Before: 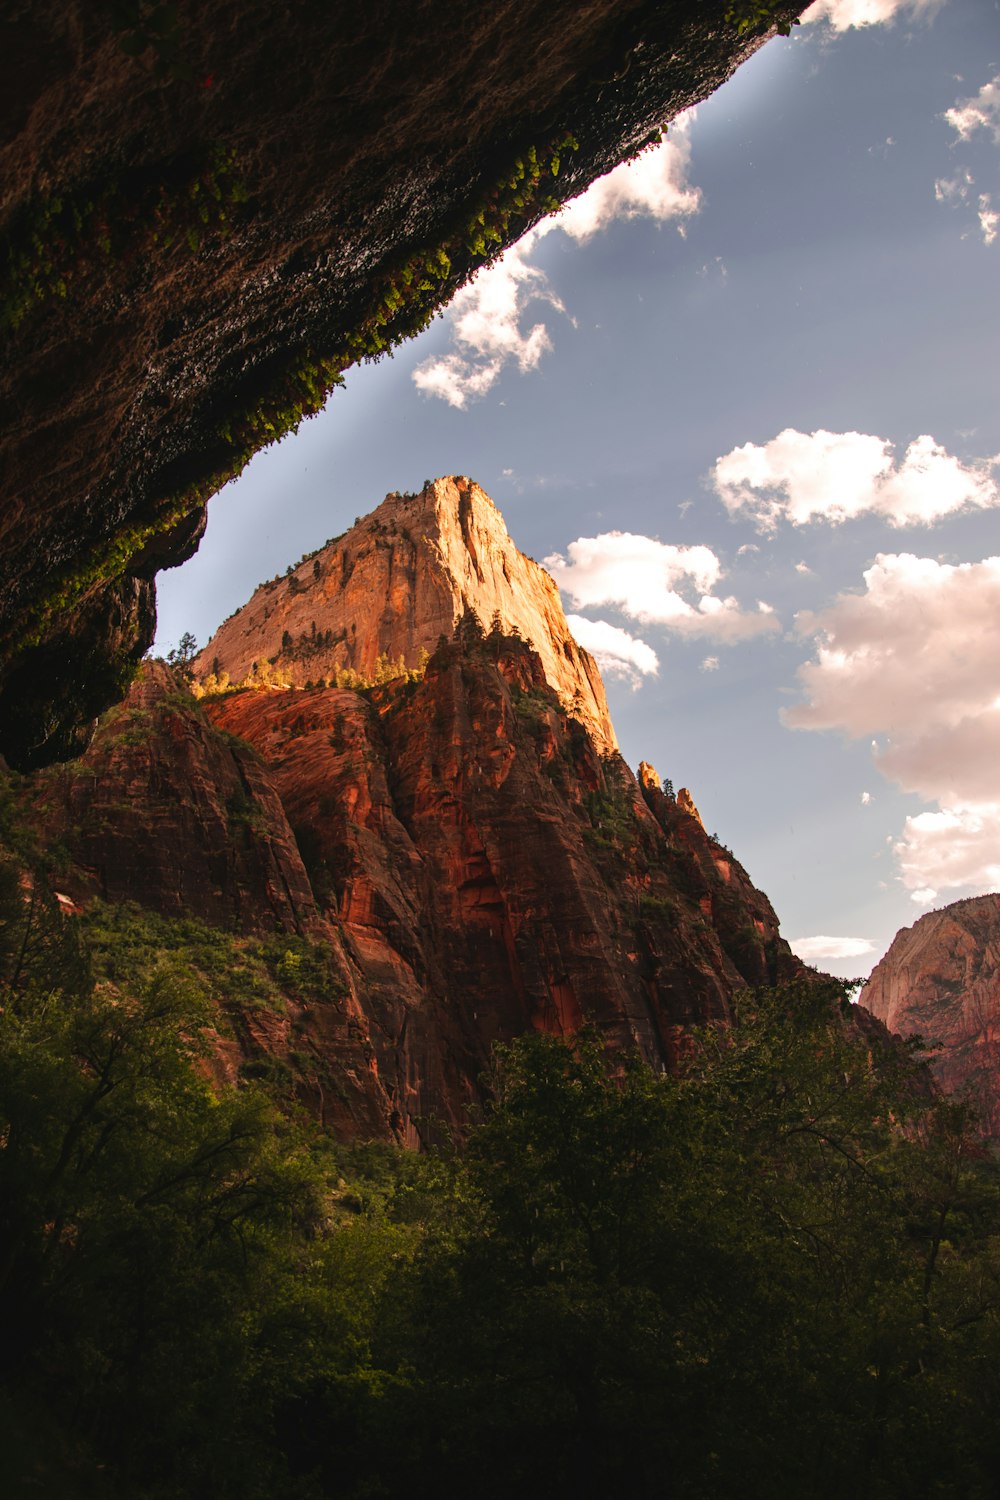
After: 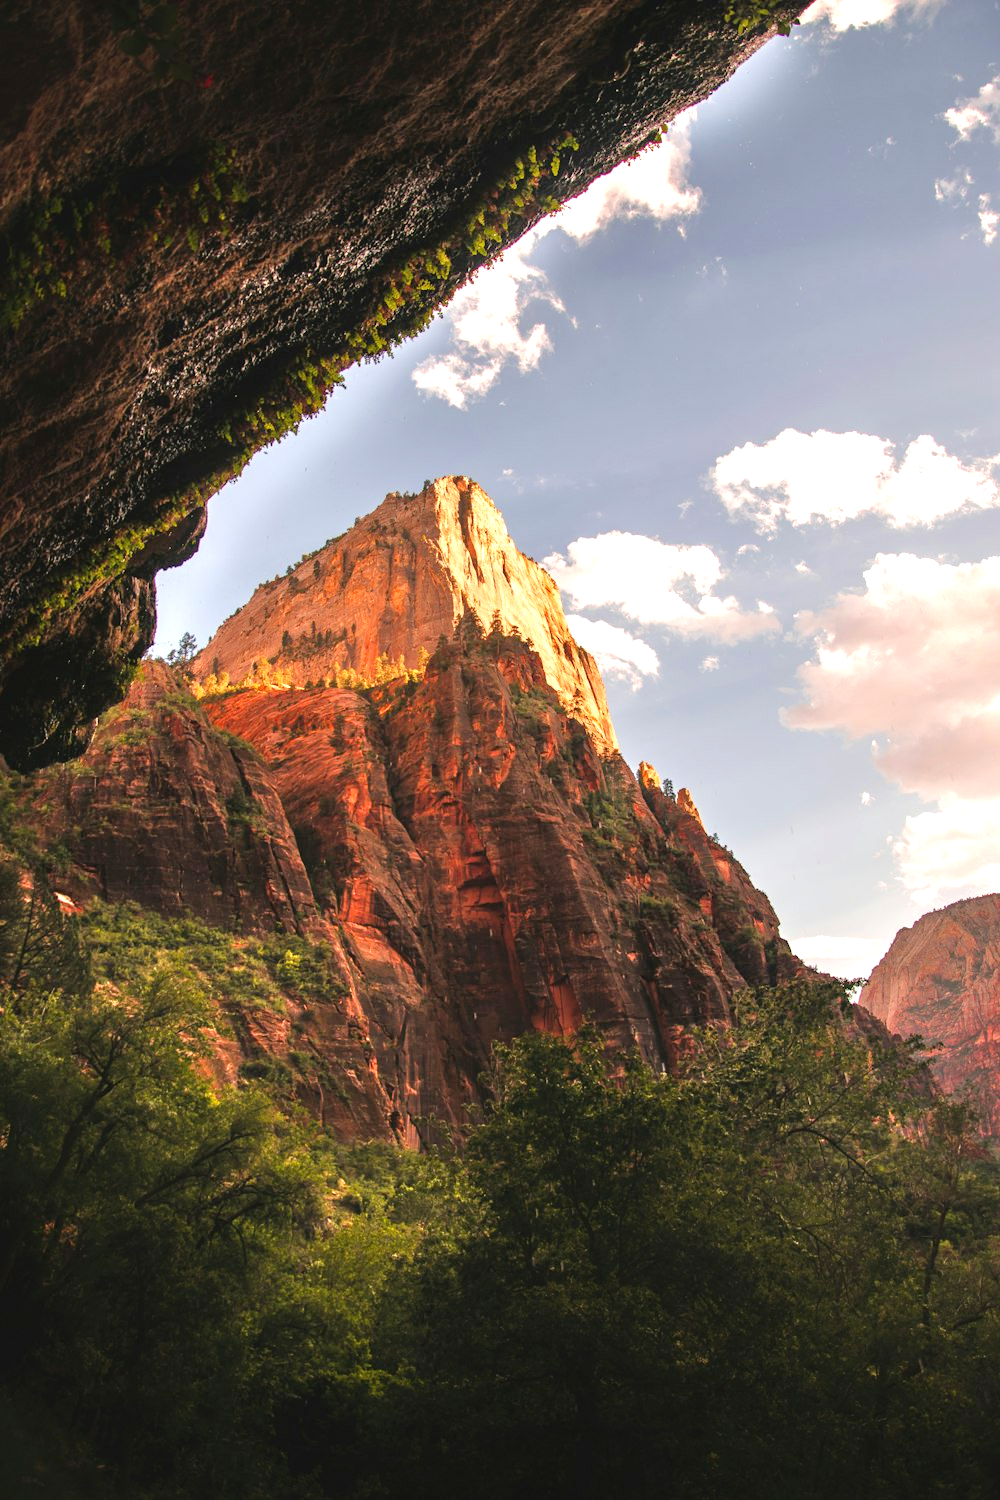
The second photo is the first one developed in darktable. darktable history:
exposure: black level correction 0, exposure 0.5 EV, compensate highlight preservation false
tone equalizer: -7 EV 0.15 EV, -6 EV 0.6 EV, -5 EV 1.15 EV, -4 EV 1.33 EV, -3 EV 1.15 EV, -2 EV 0.6 EV, -1 EV 0.15 EV, mask exposure compensation -0.5 EV
